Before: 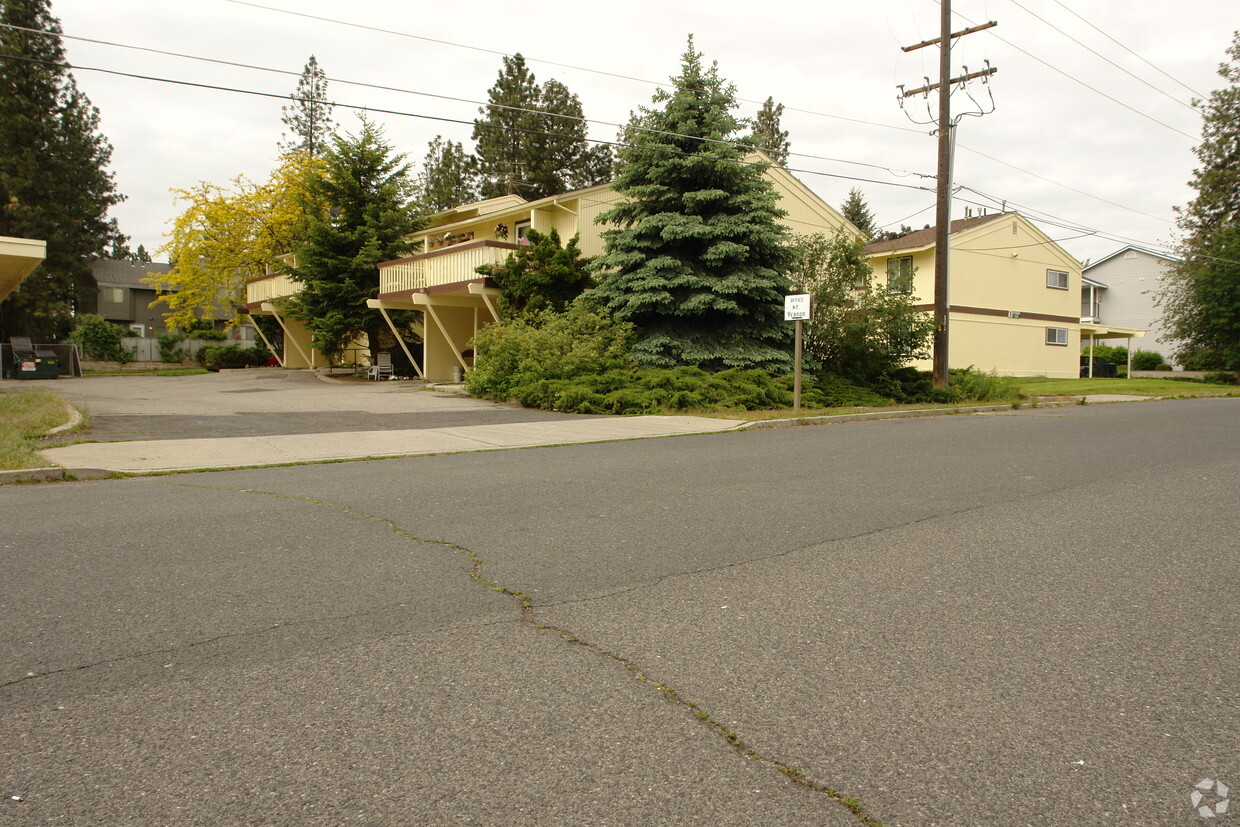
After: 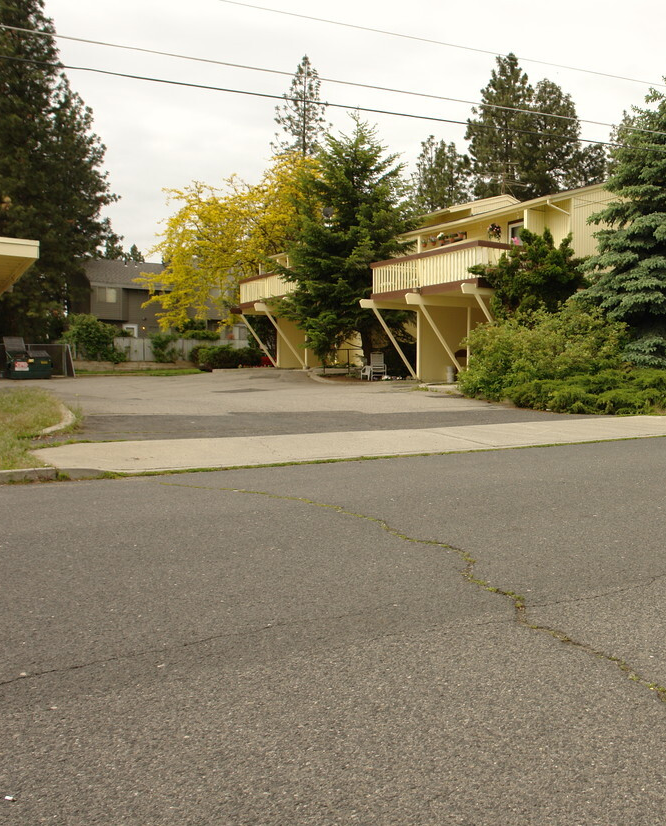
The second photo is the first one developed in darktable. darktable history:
crop: left 0.626%, right 45.234%, bottom 0.082%
